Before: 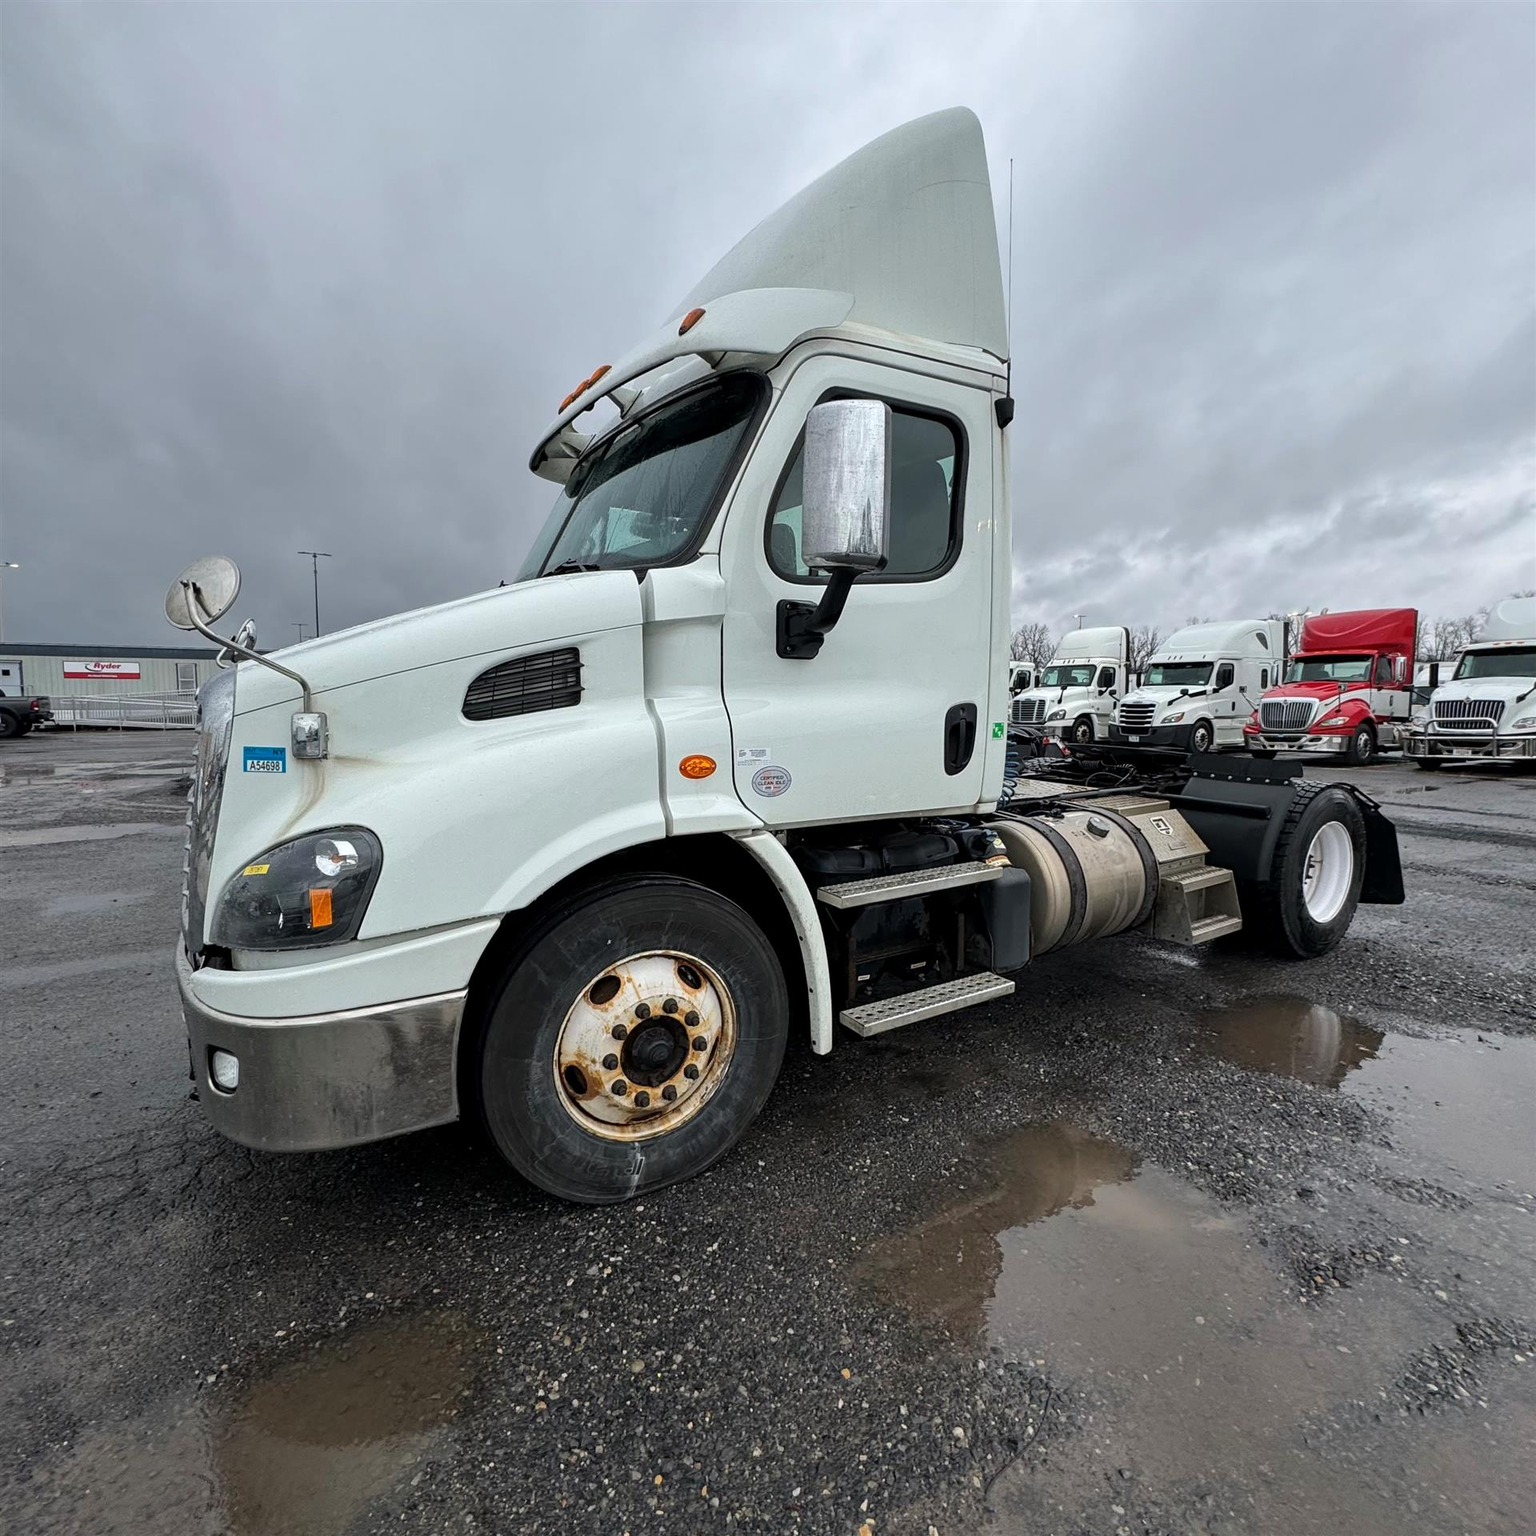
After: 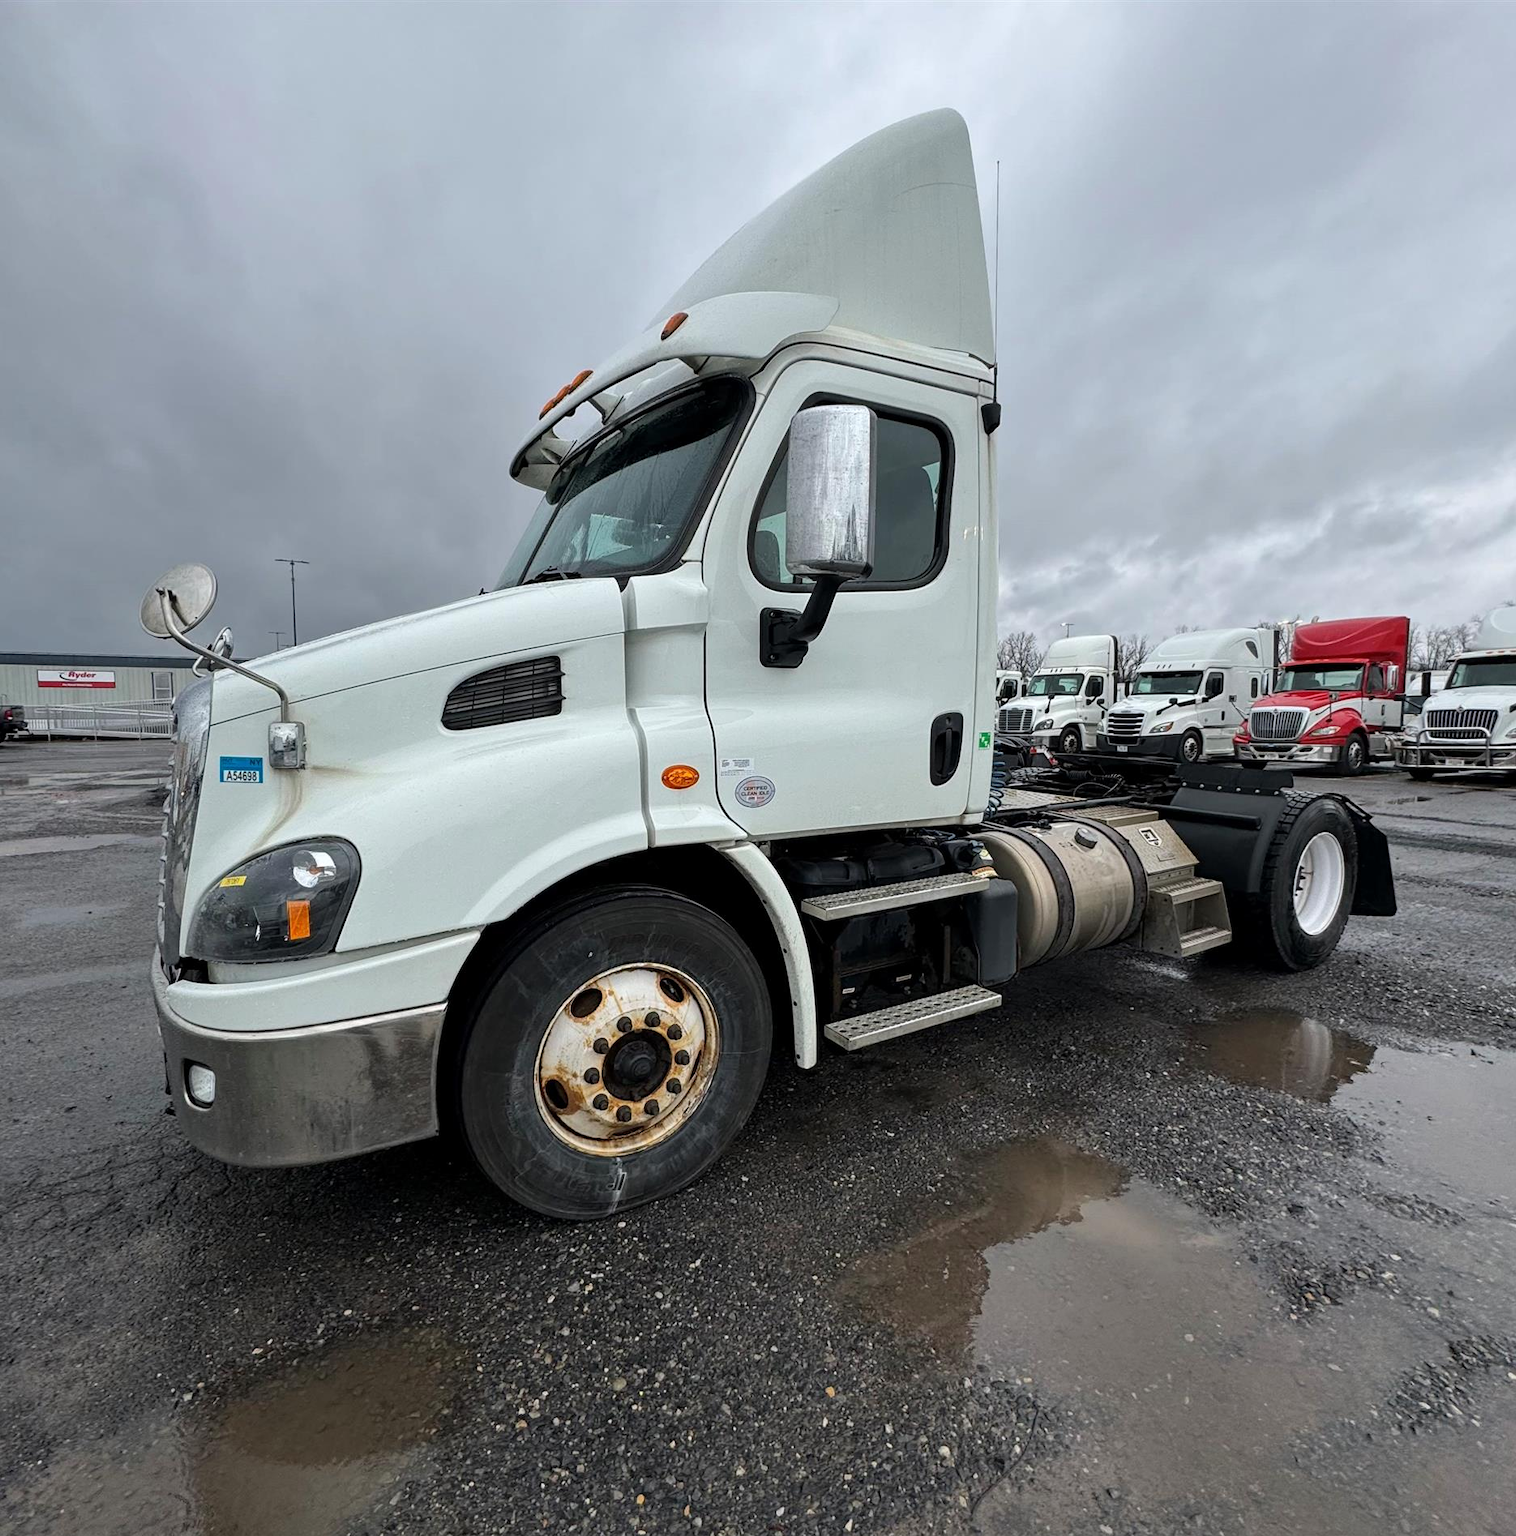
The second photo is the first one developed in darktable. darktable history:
crop and rotate: left 1.754%, right 0.749%, bottom 1.252%
